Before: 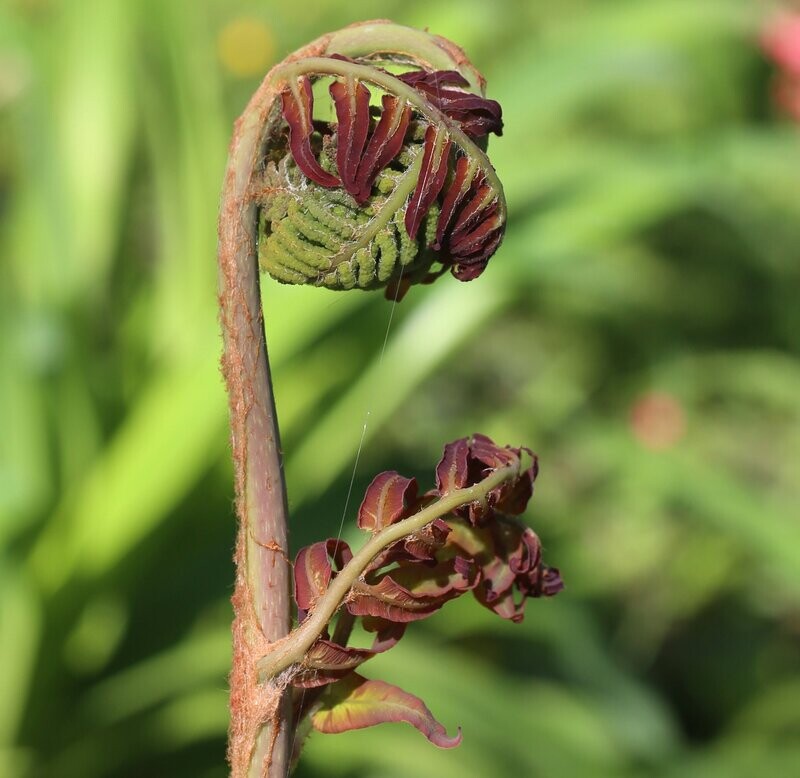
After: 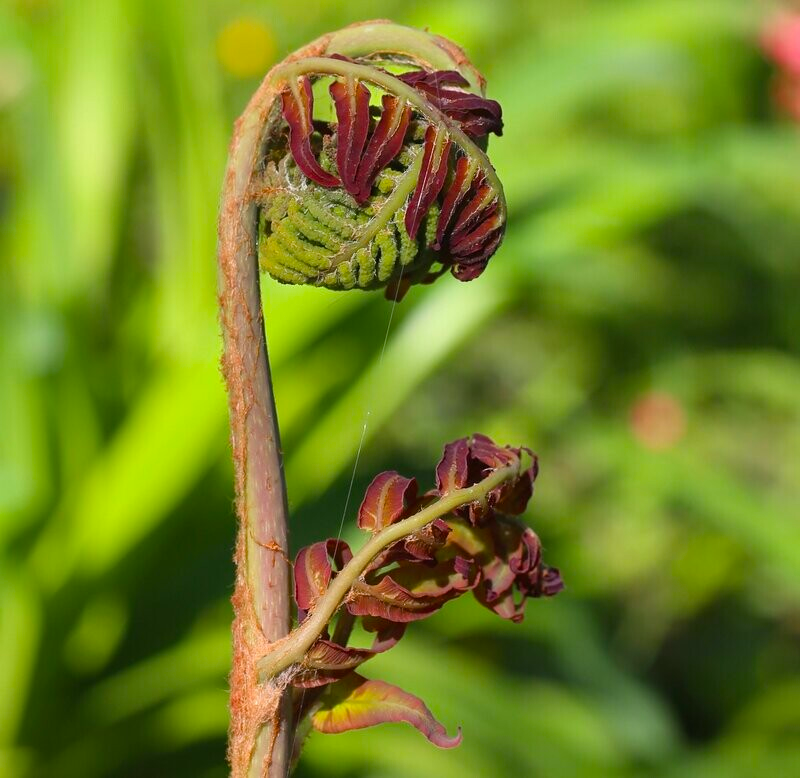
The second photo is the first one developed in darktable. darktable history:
color balance rgb: perceptual saturation grading › global saturation 29.826%
